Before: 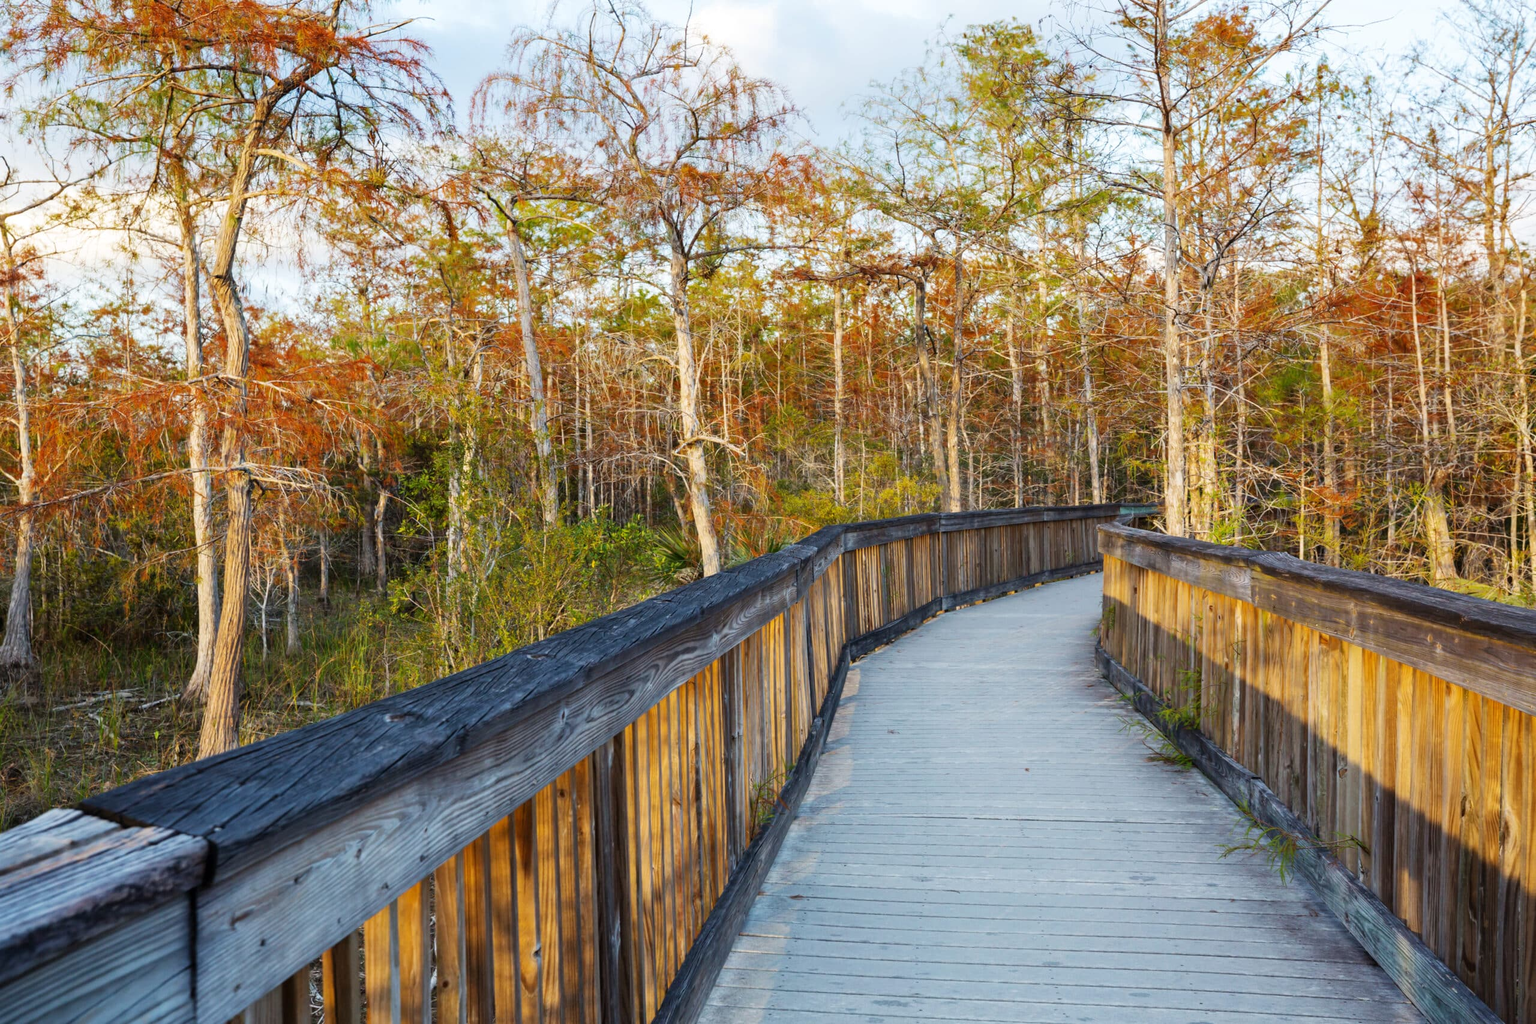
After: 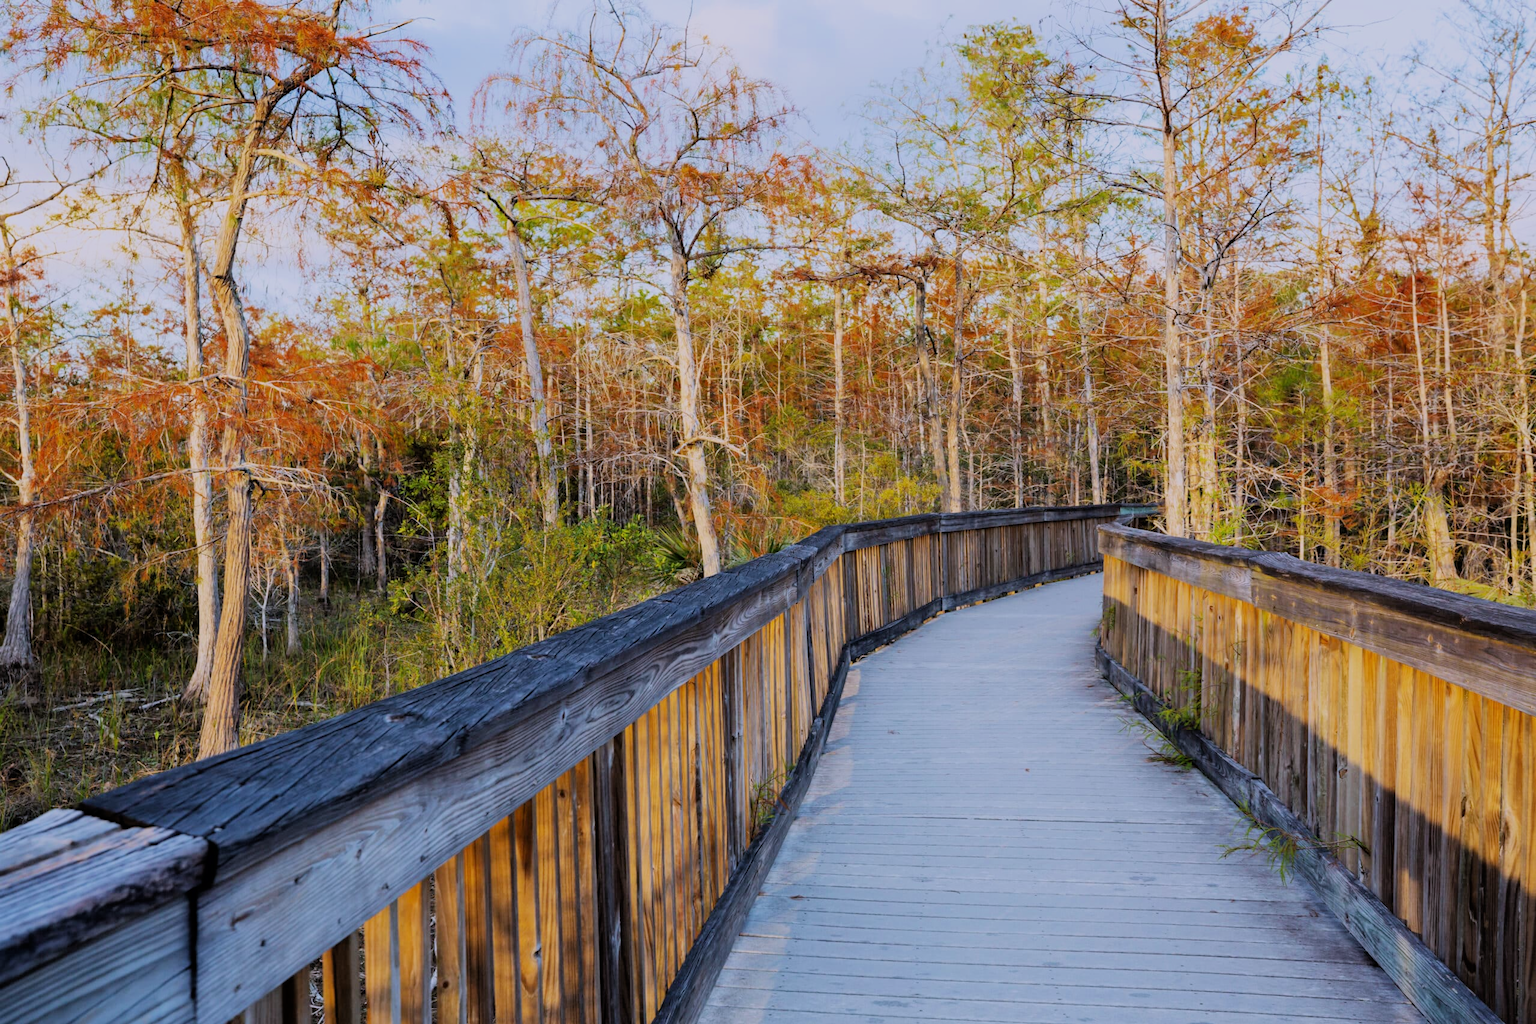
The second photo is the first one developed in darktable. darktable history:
filmic rgb: black relative exposure -7.15 EV, white relative exposure 5.36 EV, hardness 3.02, color science v6 (2022)
white balance: red 1.004, blue 1.096
